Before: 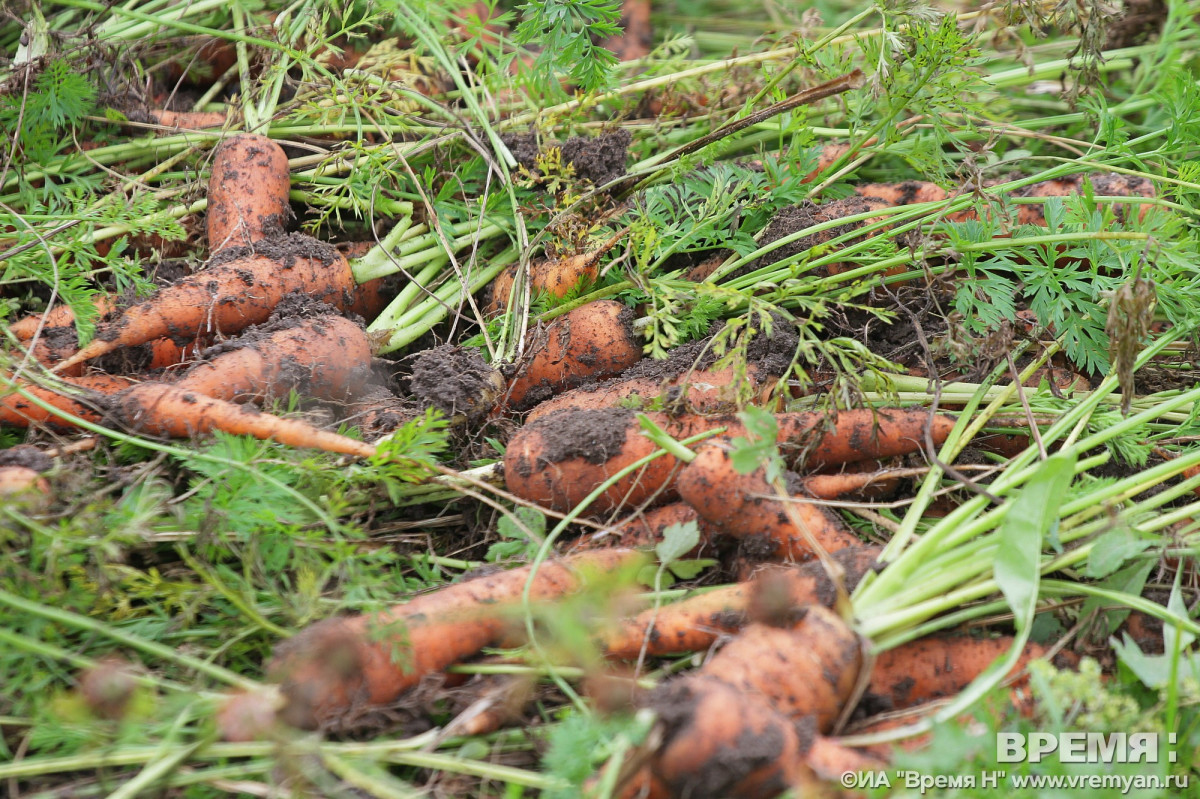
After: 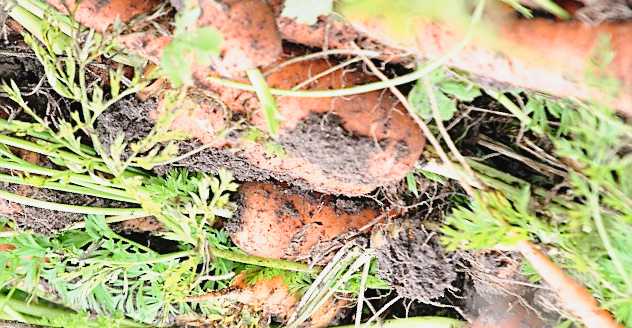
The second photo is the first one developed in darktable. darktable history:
exposure: black level correction 0, exposure 0.899 EV, compensate highlight preservation false
sharpen: on, module defaults
tone curve: curves: ch0 [(0.001, 0.029) (0.084, 0.074) (0.162, 0.165) (0.304, 0.382) (0.466, 0.576) (0.654, 0.741) (0.848, 0.906) (0.984, 0.963)]; ch1 [(0, 0) (0.34, 0.235) (0.46, 0.46) (0.515, 0.502) (0.553, 0.567) (0.764, 0.815) (1, 1)]; ch2 [(0, 0) (0.44, 0.458) (0.479, 0.492) (0.524, 0.507) (0.547, 0.579) (0.673, 0.712) (1, 1)], preserve colors none
crop and rotate: angle 148.44°, left 9.123%, top 15.642%, right 4.466%, bottom 16.996%
filmic rgb: middle gray luminance 9.25%, black relative exposure -10.61 EV, white relative exposure 3.44 EV, target black luminance 0%, hardness 5.94, latitude 59.61%, contrast 1.093, highlights saturation mix 4.3%, shadows ↔ highlights balance 29.48%, color science v6 (2022)
